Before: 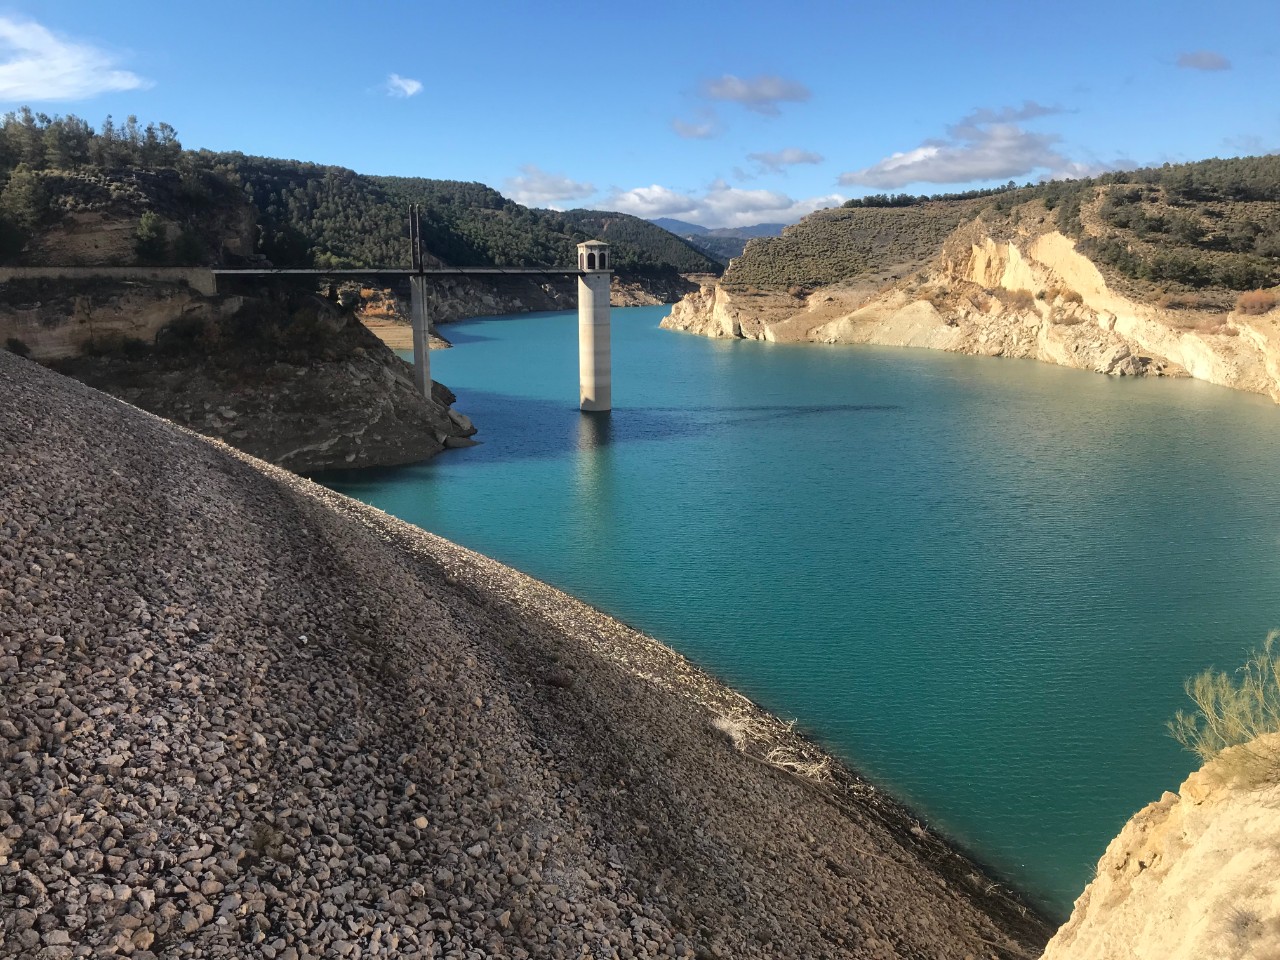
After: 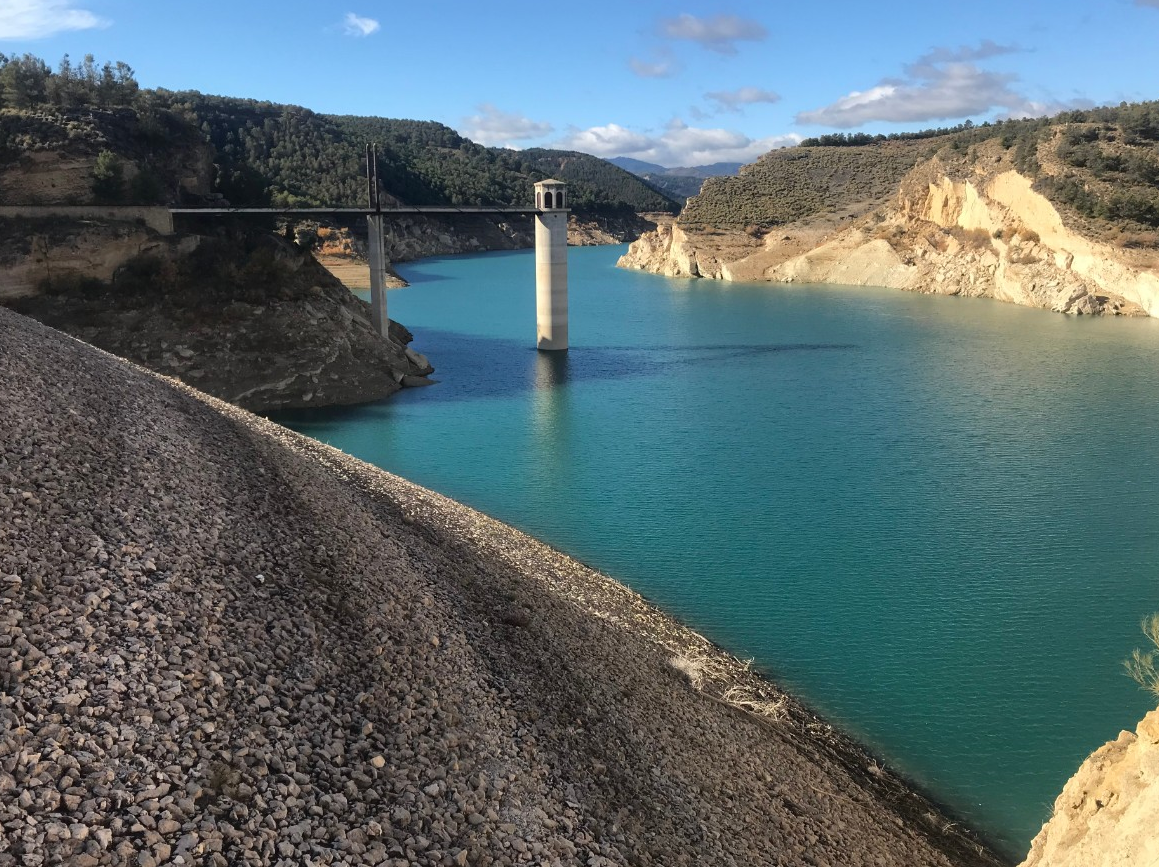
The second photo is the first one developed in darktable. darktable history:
crop: left 3.382%, top 6.424%, right 6.06%, bottom 3.245%
